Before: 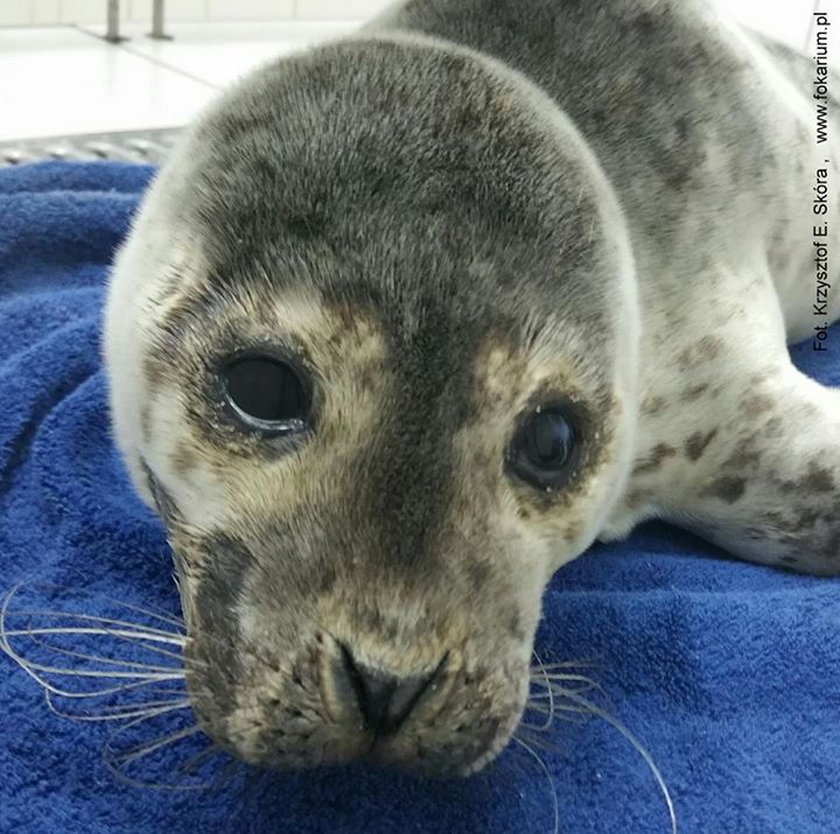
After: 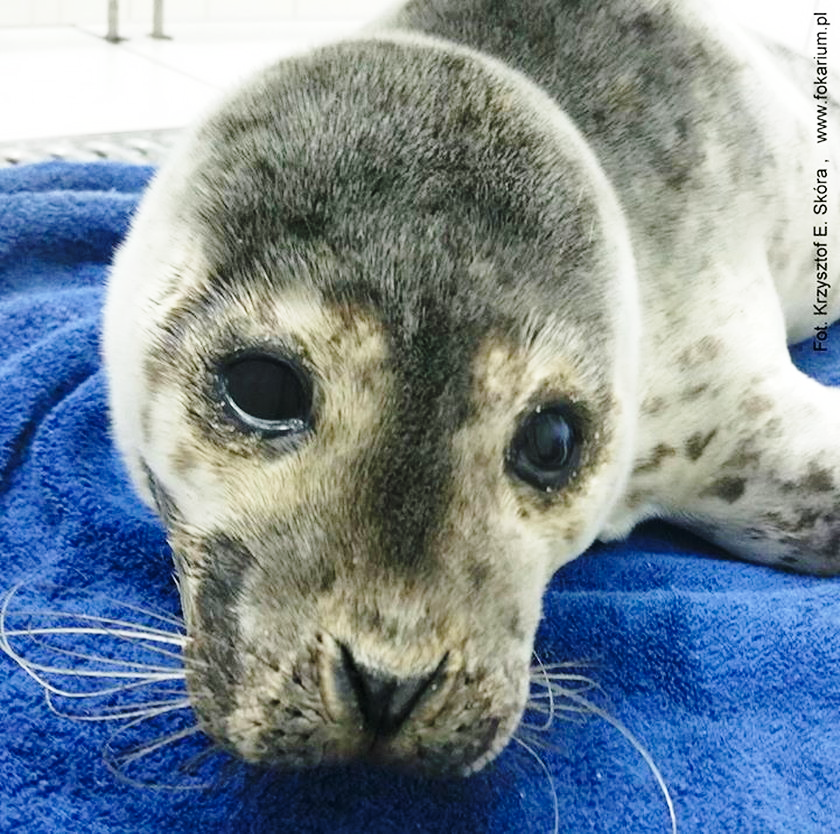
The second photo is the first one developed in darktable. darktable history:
base curve: curves: ch0 [(0, 0) (0.028, 0.03) (0.121, 0.232) (0.46, 0.748) (0.859, 0.968) (1, 1)], preserve colors none
tone equalizer: -7 EV 0.13 EV, smoothing diameter 25%, edges refinement/feathering 10, preserve details guided filter
